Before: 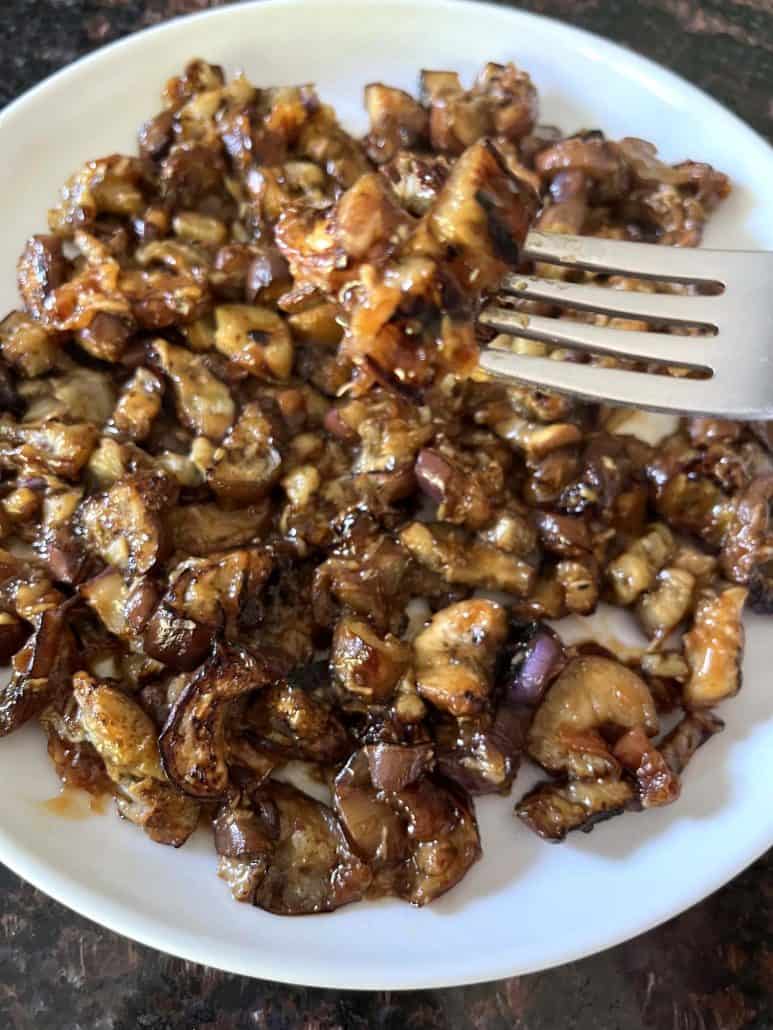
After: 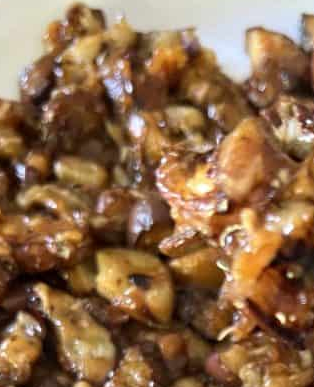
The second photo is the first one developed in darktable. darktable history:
crop: left 15.481%, top 5.455%, right 43.89%, bottom 56.962%
